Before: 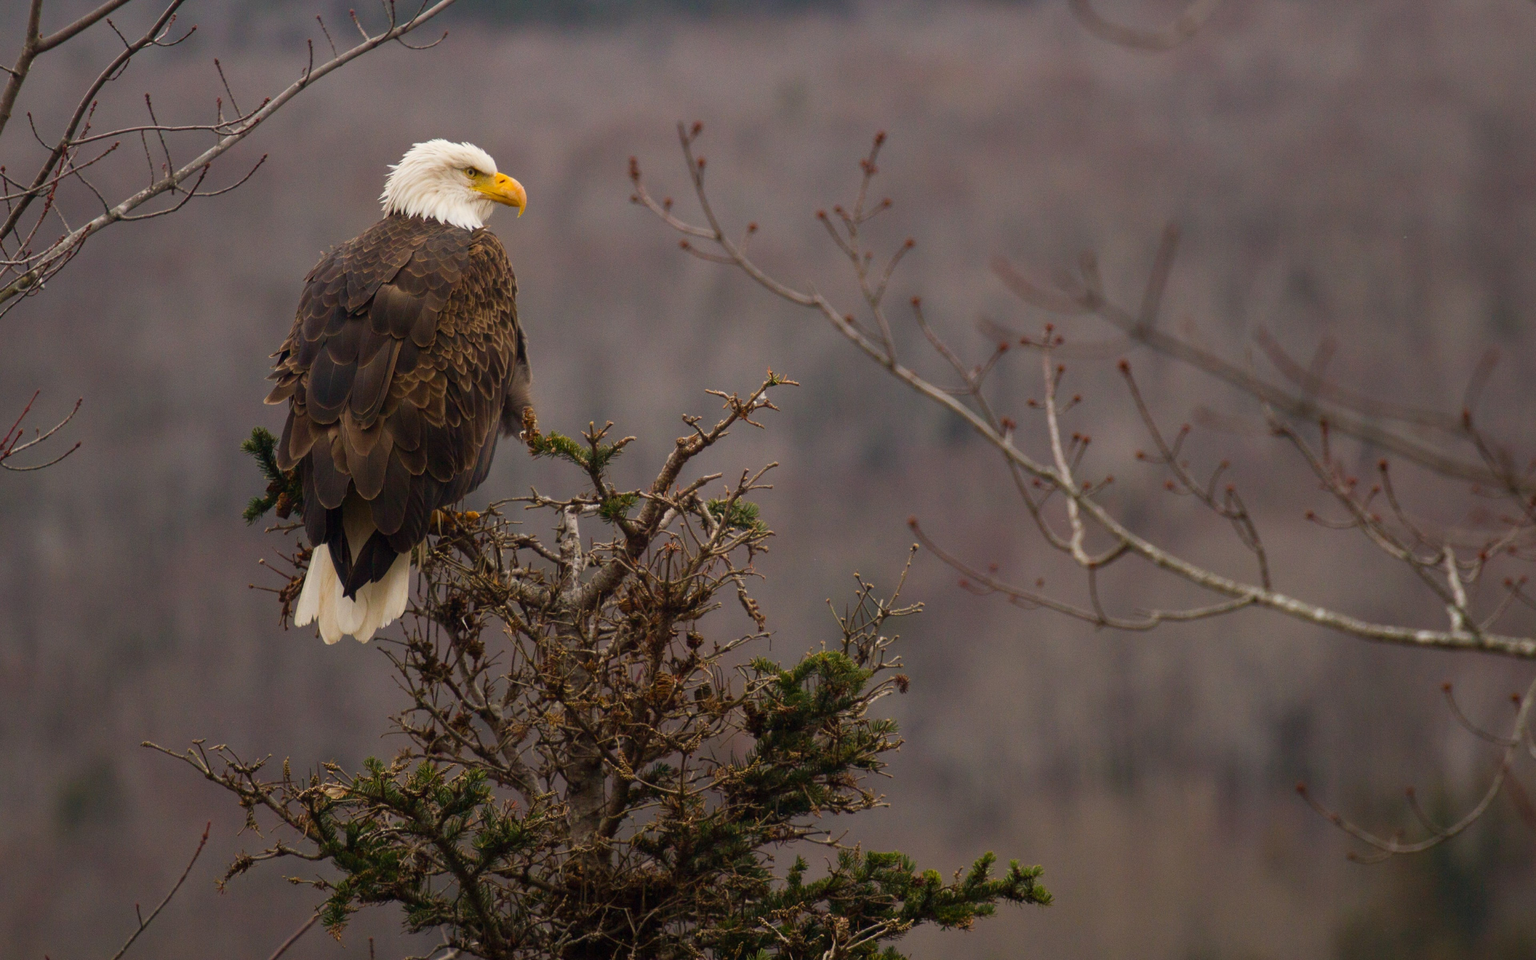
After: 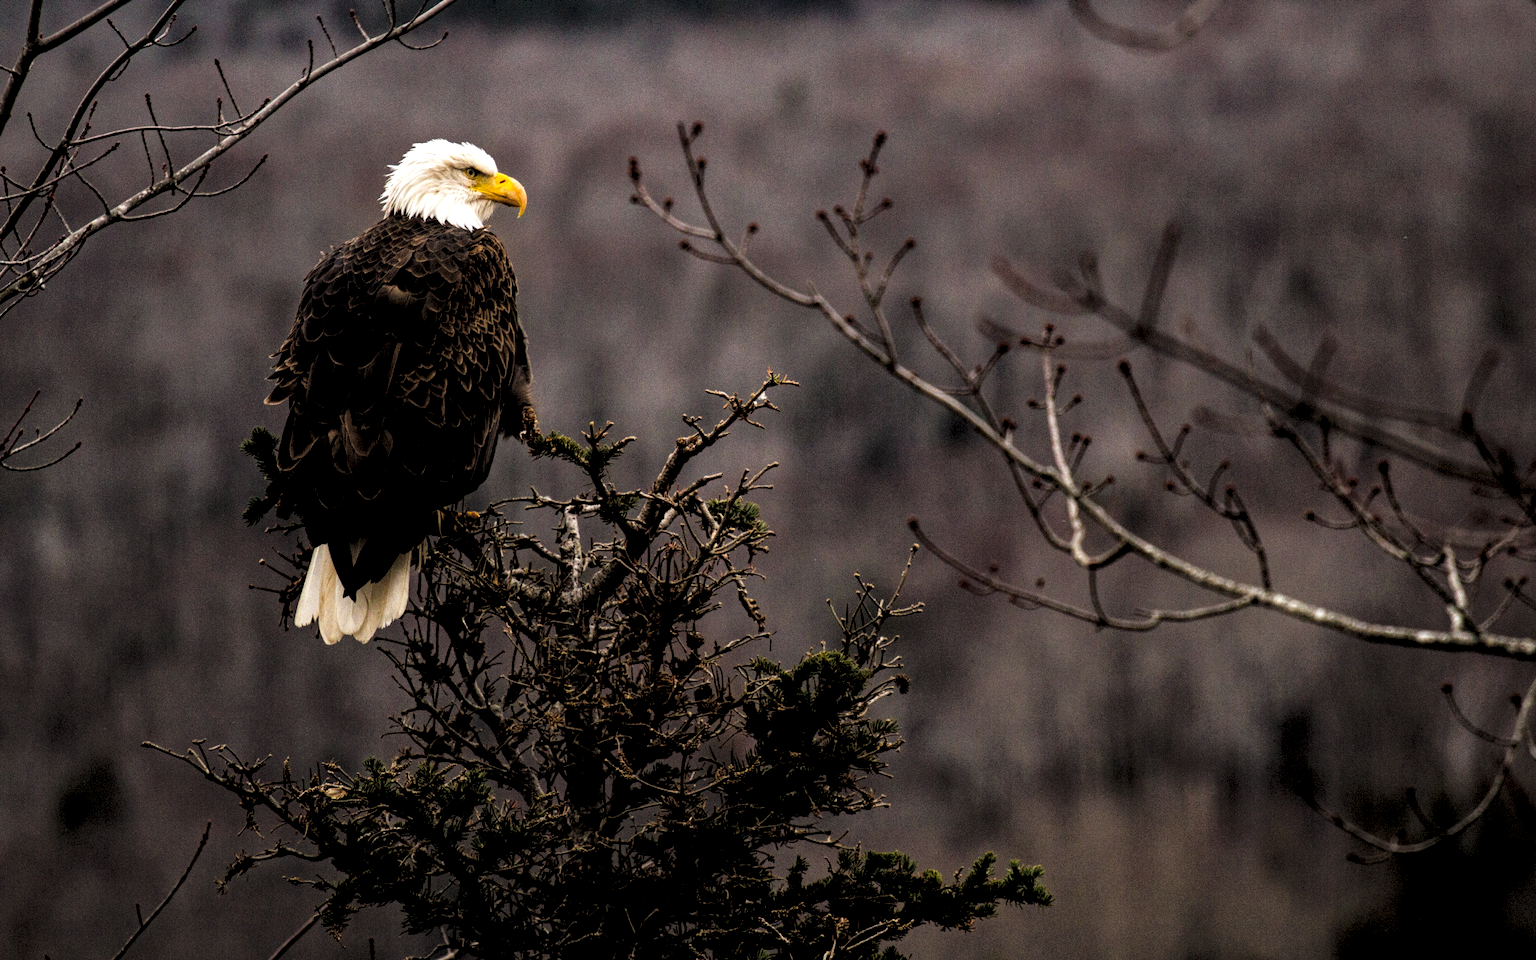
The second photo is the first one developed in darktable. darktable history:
levels: levels [0.182, 0.542, 0.902]
local contrast: highlights 105%, shadows 102%, detail 201%, midtone range 0.2
tone curve: curves: ch0 [(0, 0.087) (0.175, 0.178) (0.466, 0.498) (0.715, 0.764) (1, 0.961)]; ch1 [(0, 0) (0.437, 0.398) (0.476, 0.466) (0.505, 0.505) (0.534, 0.544) (0.612, 0.605) (0.641, 0.643) (1, 1)]; ch2 [(0, 0) (0.359, 0.379) (0.427, 0.453) (0.489, 0.495) (0.531, 0.534) (0.579, 0.579) (1, 1)], preserve colors none
tone equalizer: mask exposure compensation -0.515 EV
haze removal: compatibility mode true, adaptive false
